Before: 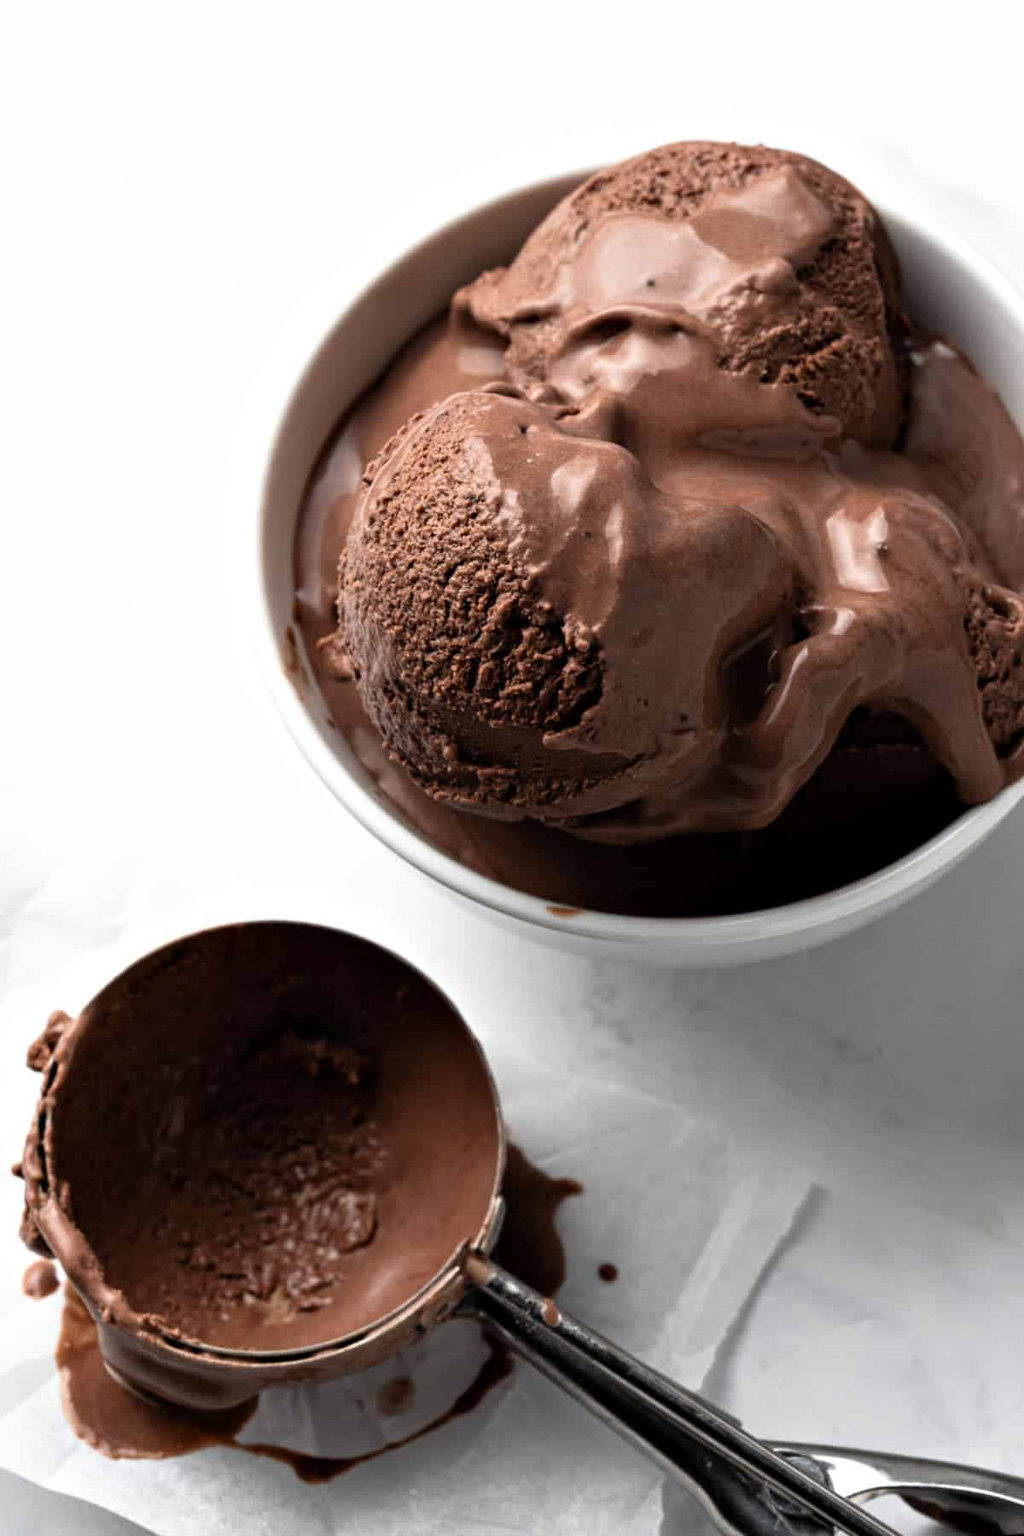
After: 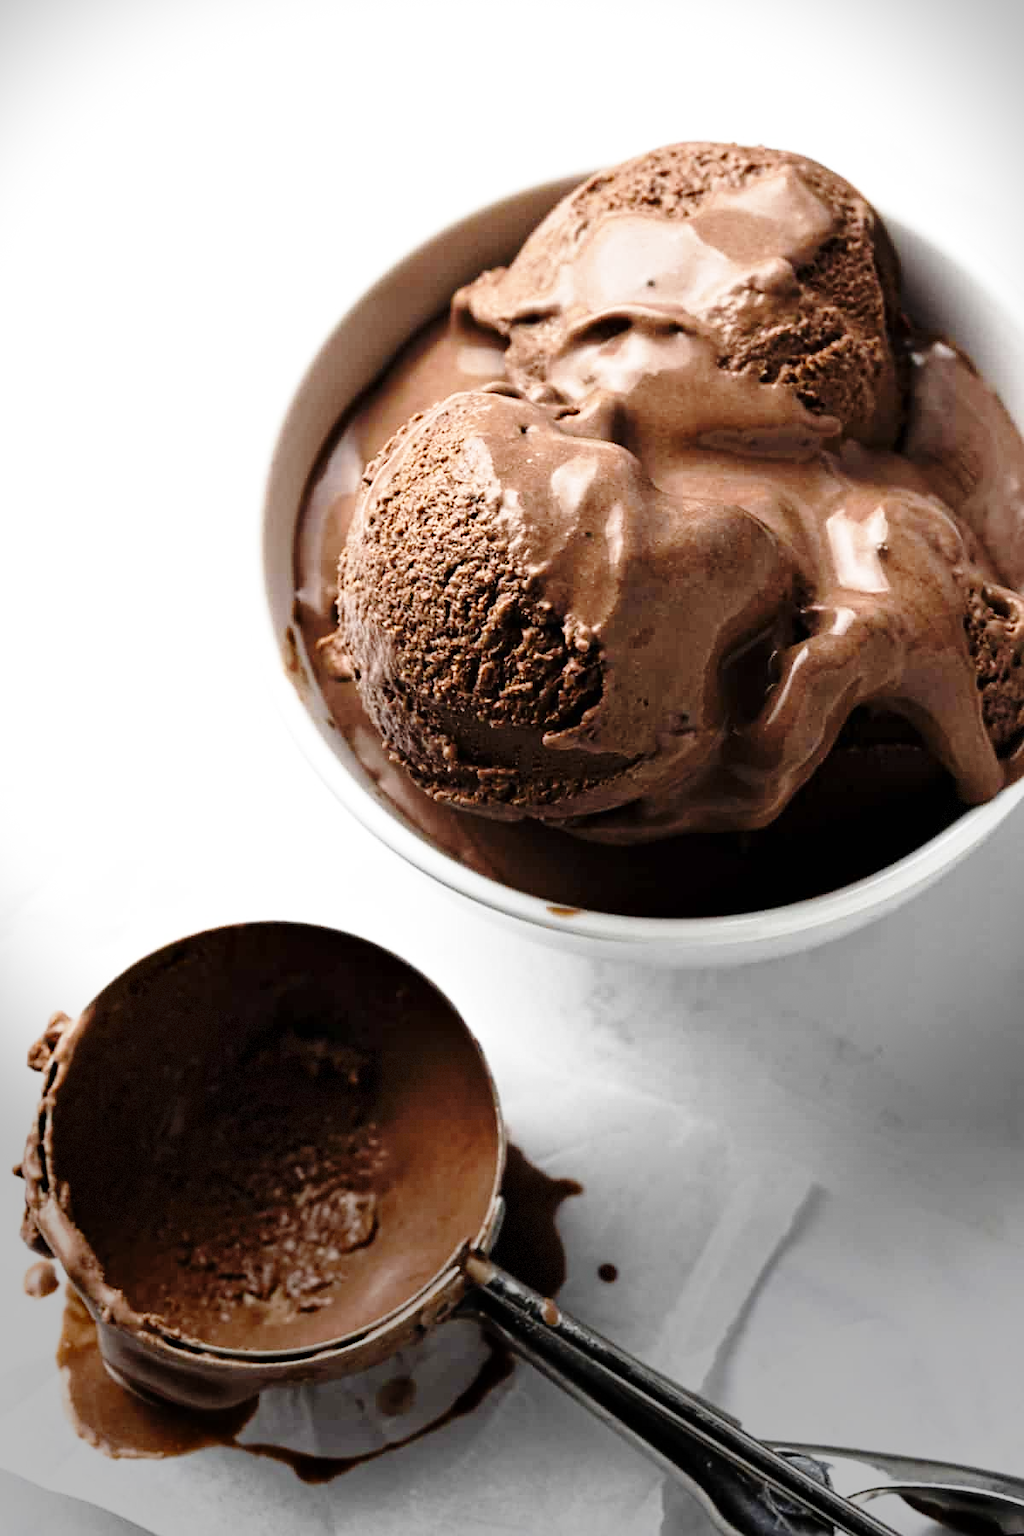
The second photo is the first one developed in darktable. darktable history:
sharpen: radius 0.969, amount 0.604
color contrast: green-magenta contrast 0.81
vignetting: fall-off start 68.33%, fall-off radius 30%, saturation 0.042, center (-0.066, -0.311), width/height ratio 0.992, shape 0.85, dithering 8-bit output
base curve: curves: ch0 [(0, 0) (0.028, 0.03) (0.121, 0.232) (0.46, 0.748) (0.859, 0.968) (1, 1)], preserve colors none
